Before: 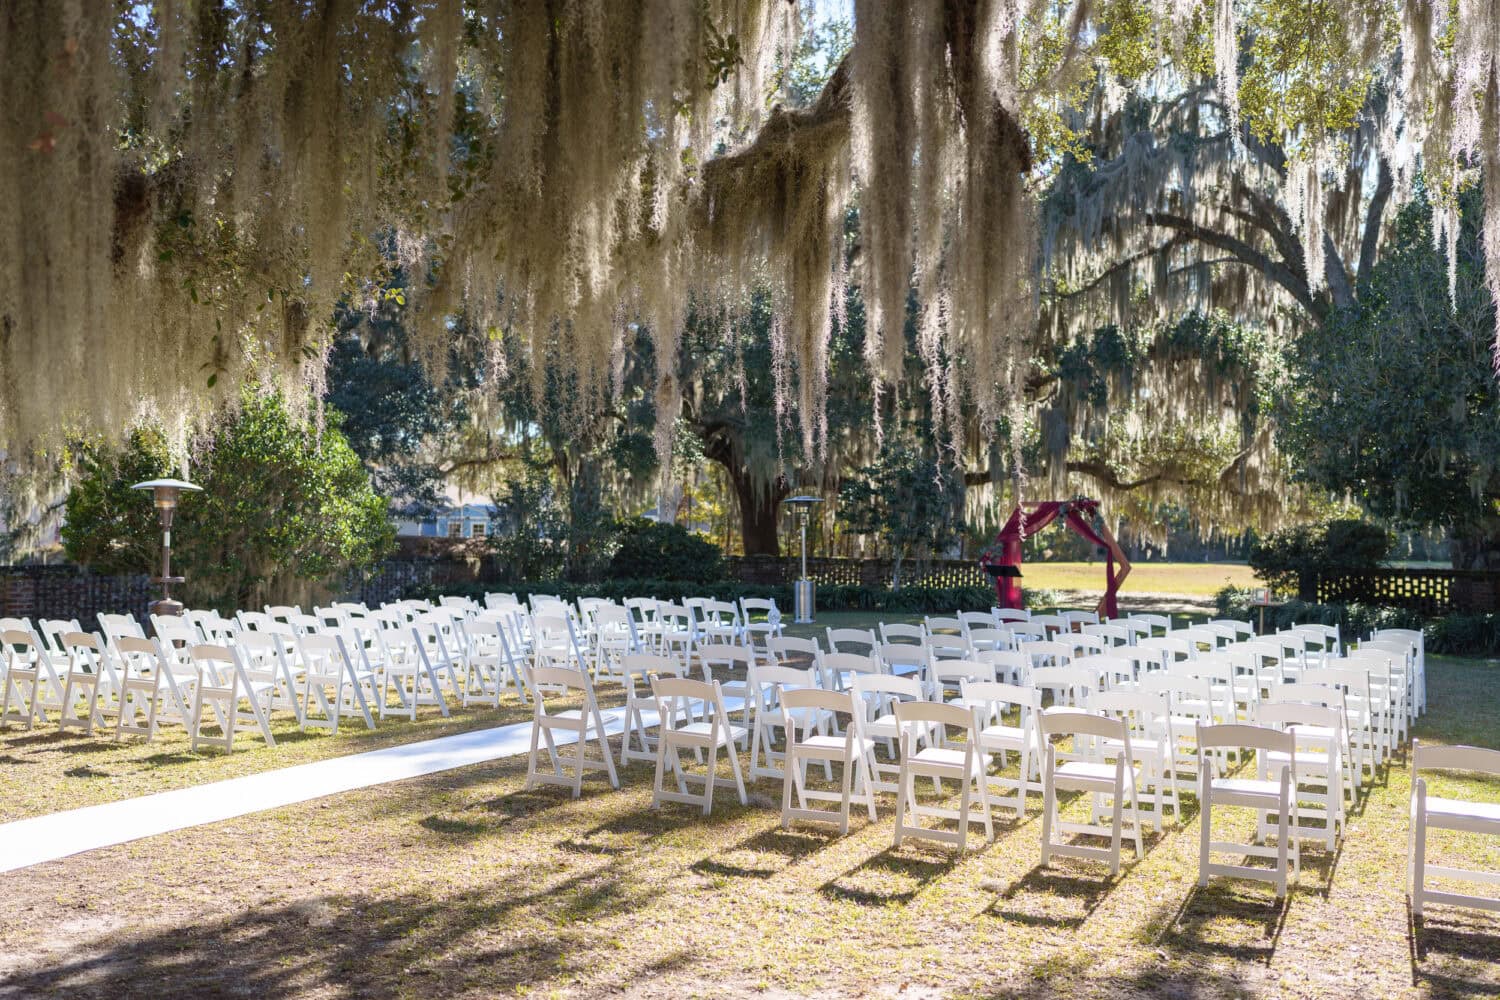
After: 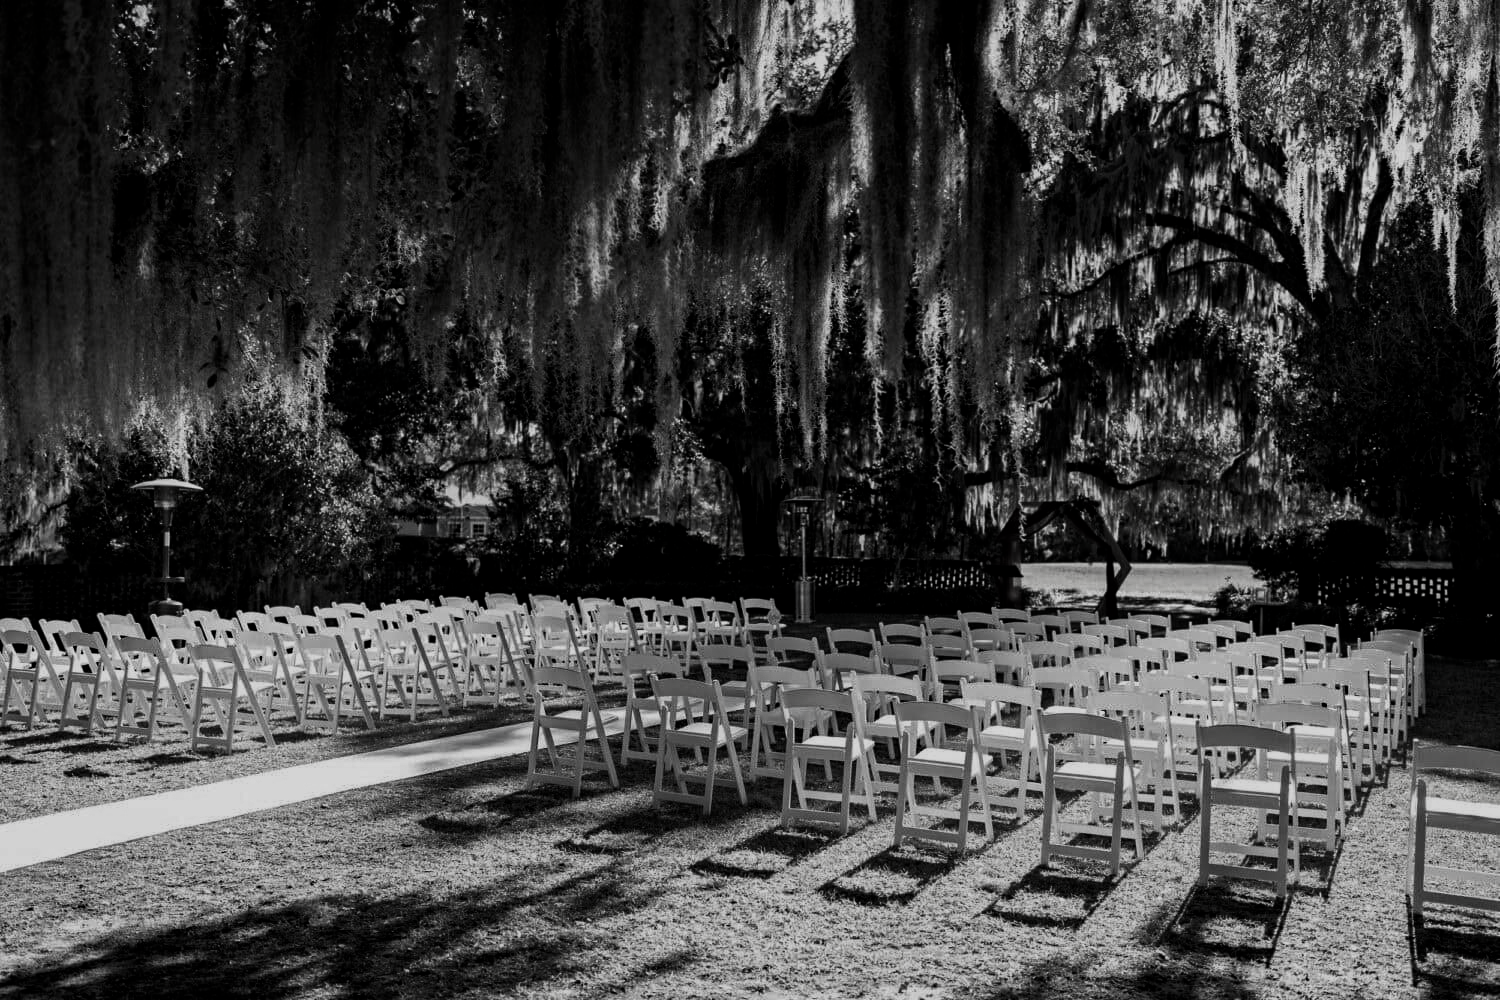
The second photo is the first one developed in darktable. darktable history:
contrast brightness saturation: contrast -0.031, brightness -0.606, saturation -0.985
filmic rgb: black relative exposure -5.02 EV, white relative exposure 3.18 EV, hardness 3.43, contrast 1.185, highlights saturation mix -28.64%
haze removal: strength 0.495, distance 0.436, compatibility mode true, adaptive false
